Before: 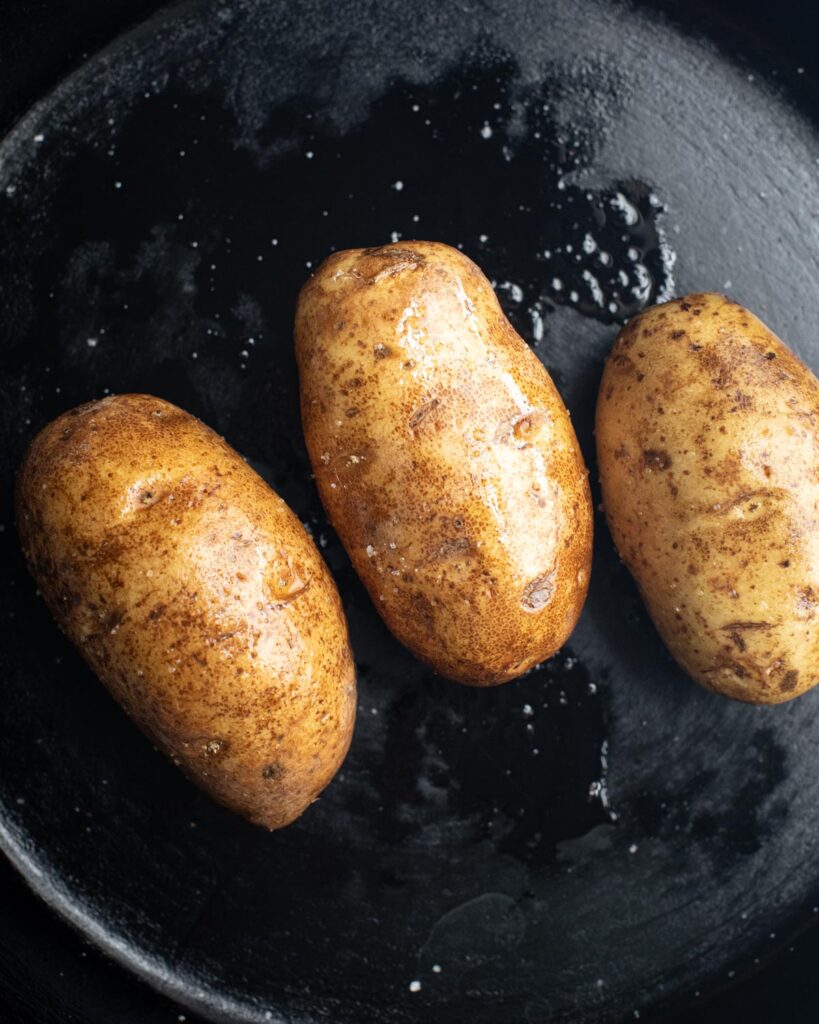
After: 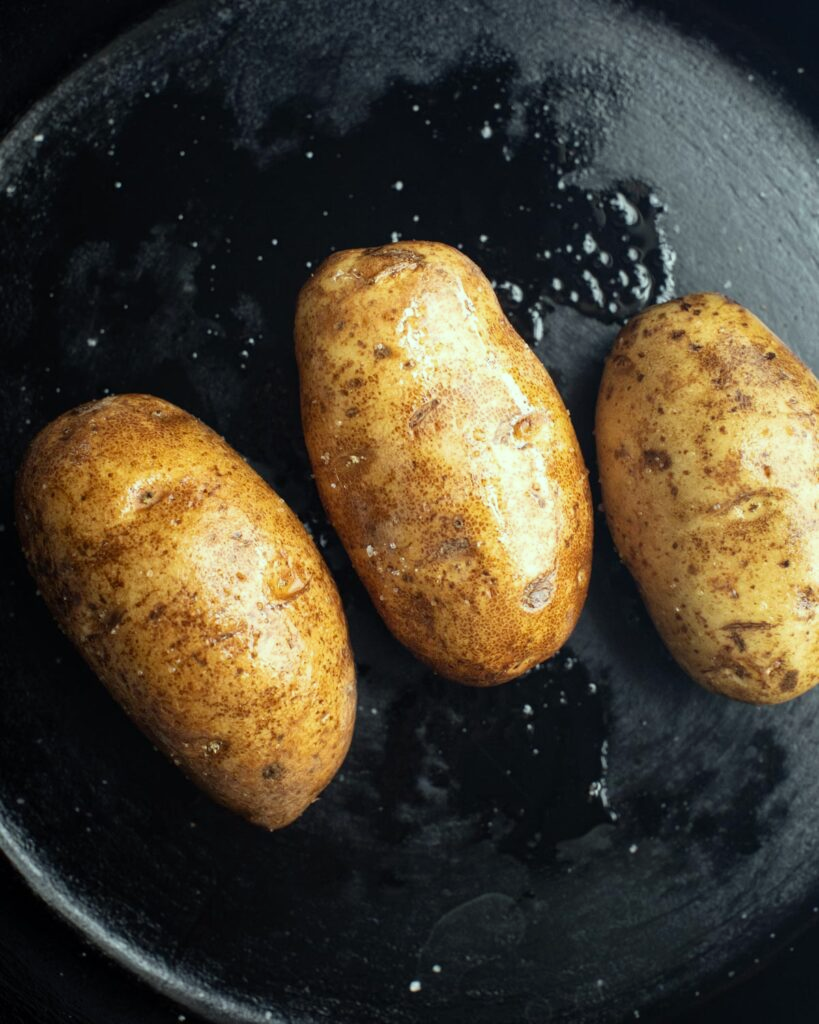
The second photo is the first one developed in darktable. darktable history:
color correction: highlights a* -7.79, highlights b* 3.65
